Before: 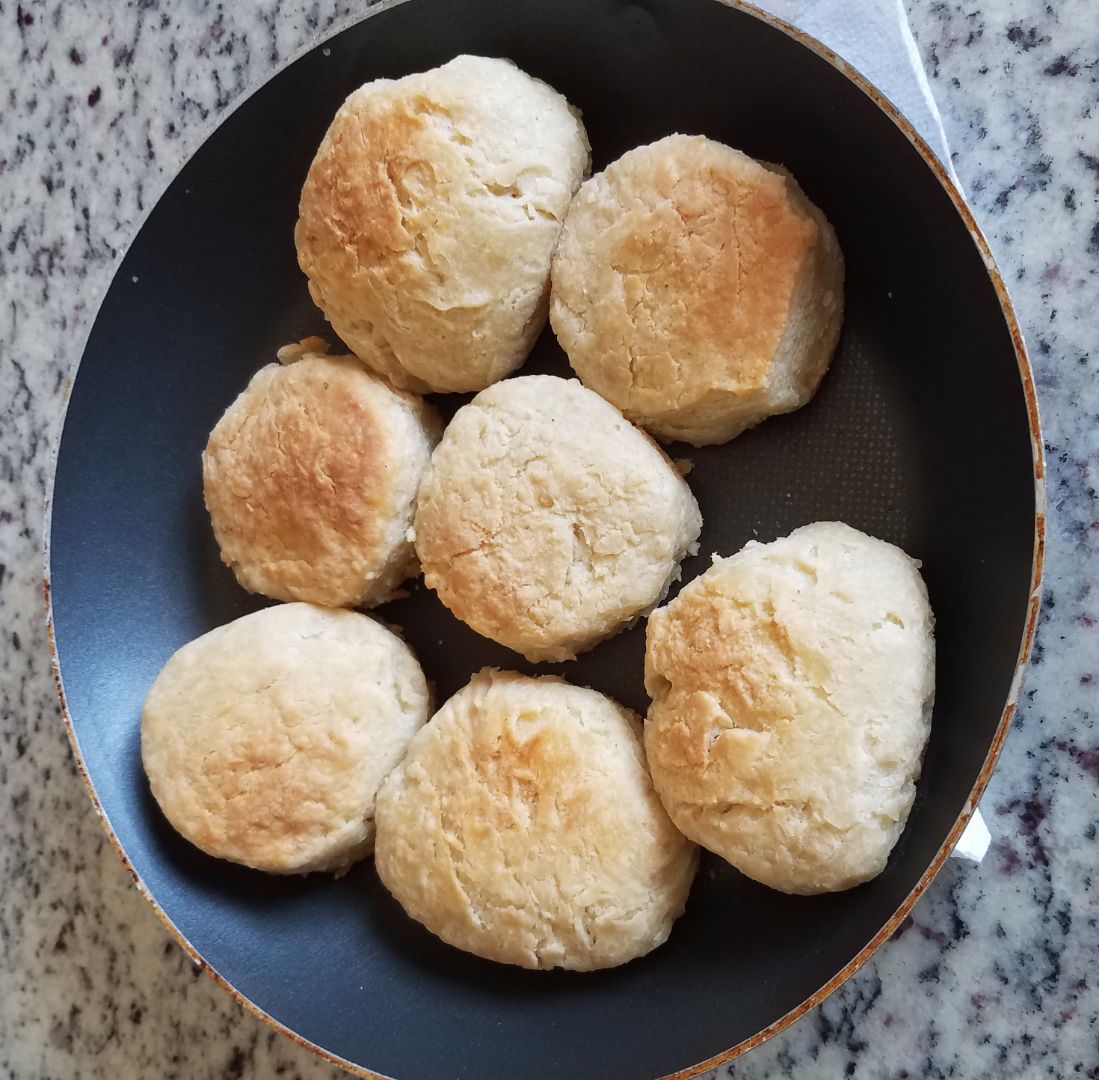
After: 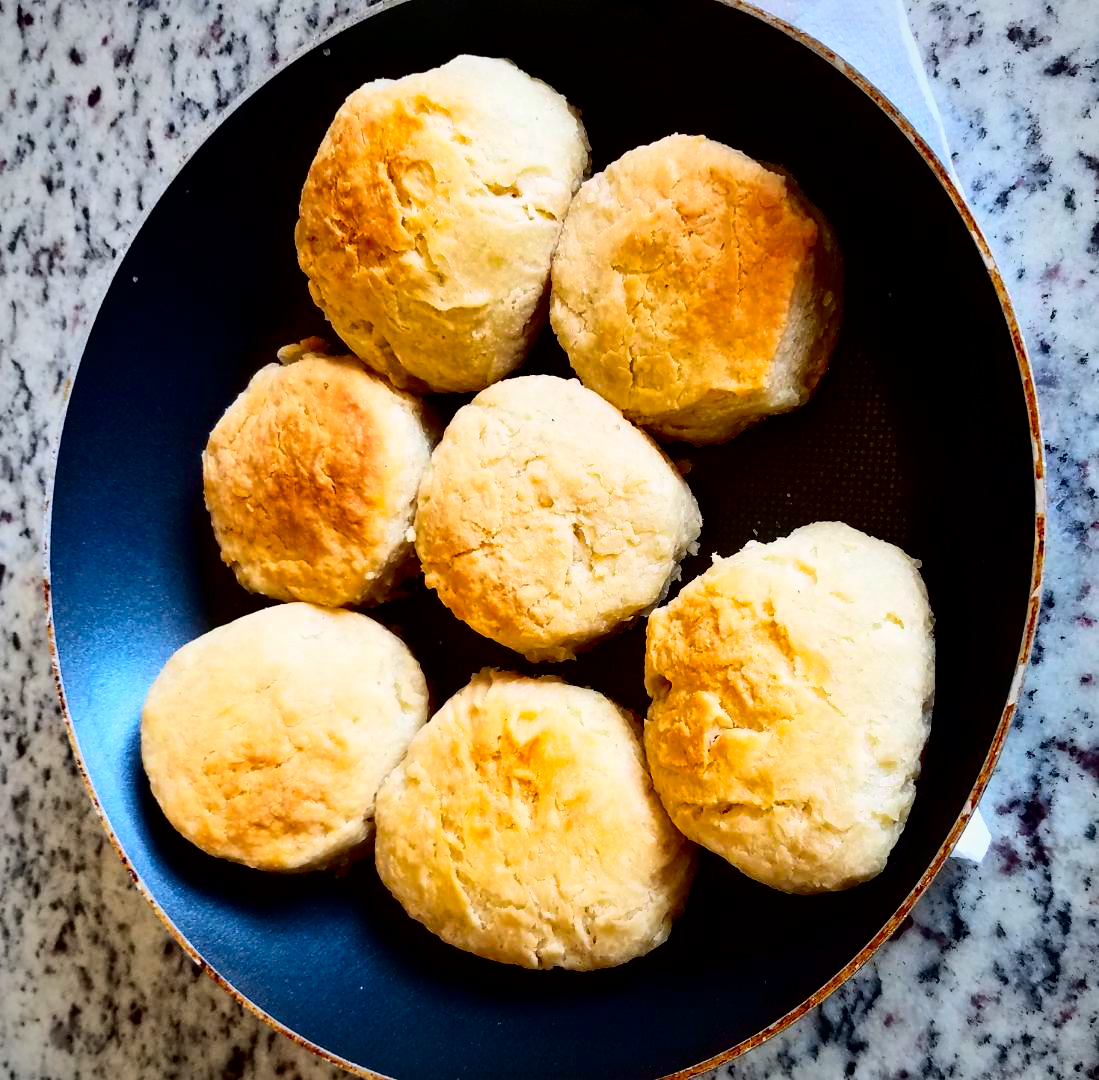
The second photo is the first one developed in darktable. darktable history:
color balance rgb: perceptual saturation grading › global saturation 30%, global vibrance 20%
shadows and highlights: on, module defaults
contrast brightness saturation: brightness -0.52
vignetting: fall-off radius 93.87%
rgb curve: curves: ch0 [(0, 0) (0.21, 0.15) (0.24, 0.21) (0.5, 0.75) (0.75, 0.96) (0.89, 0.99) (1, 1)]; ch1 [(0, 0.02) (0.21, 0.13) (0.25, 0.2) (0.5, 0.67) (0.75, 0.9) (0.89, 0.97) (1, 1)]; ch2 [(0, 0.02) (0.21, 0.13) (0.25, 0.2) (0.5, 0.67) (0.75, 0.9) (0.89, 0.97) (1, 1)], compensate middle gray true
